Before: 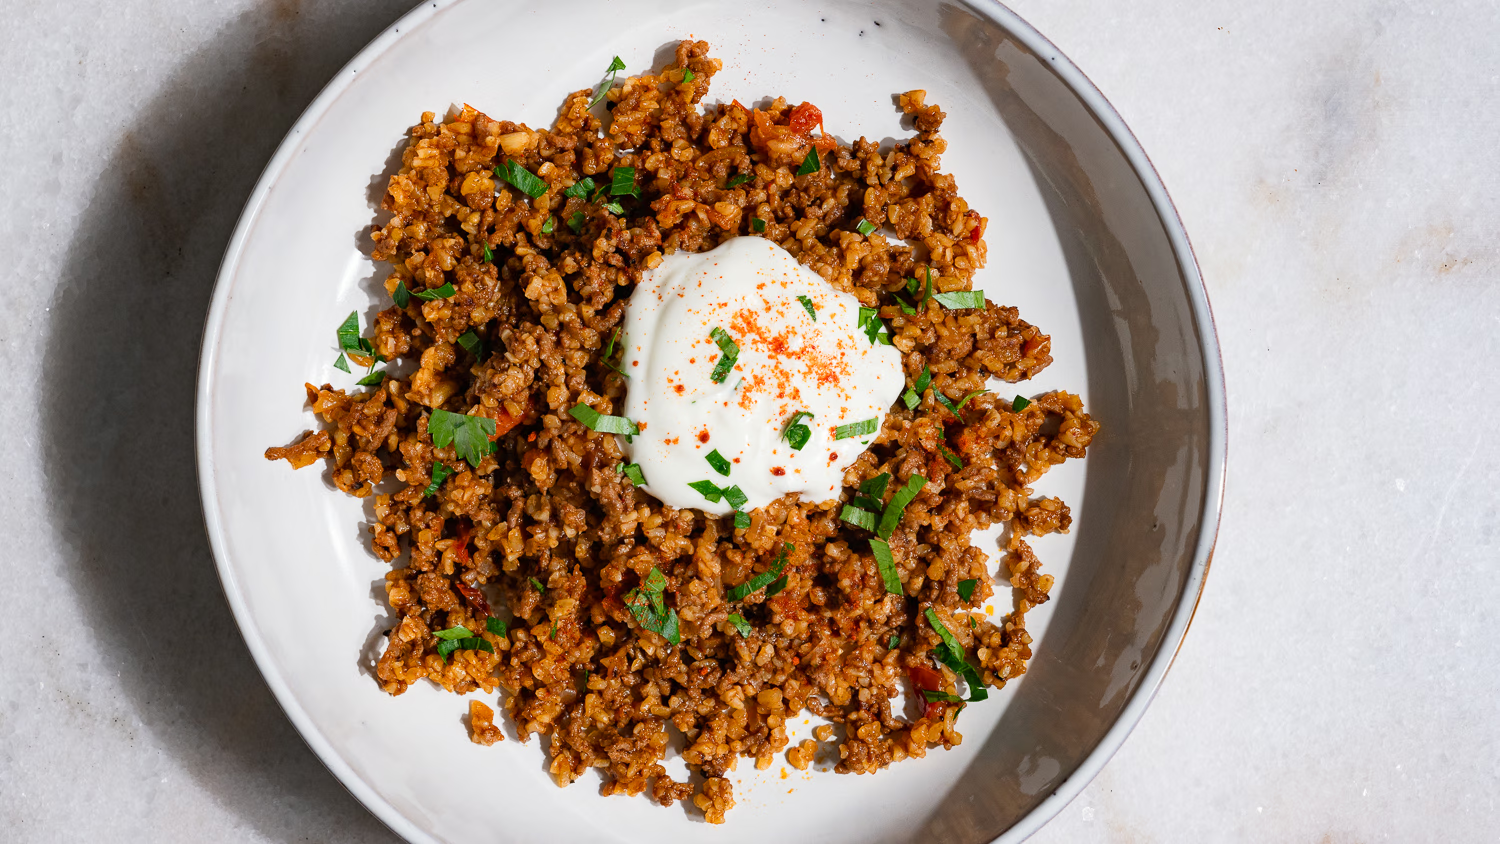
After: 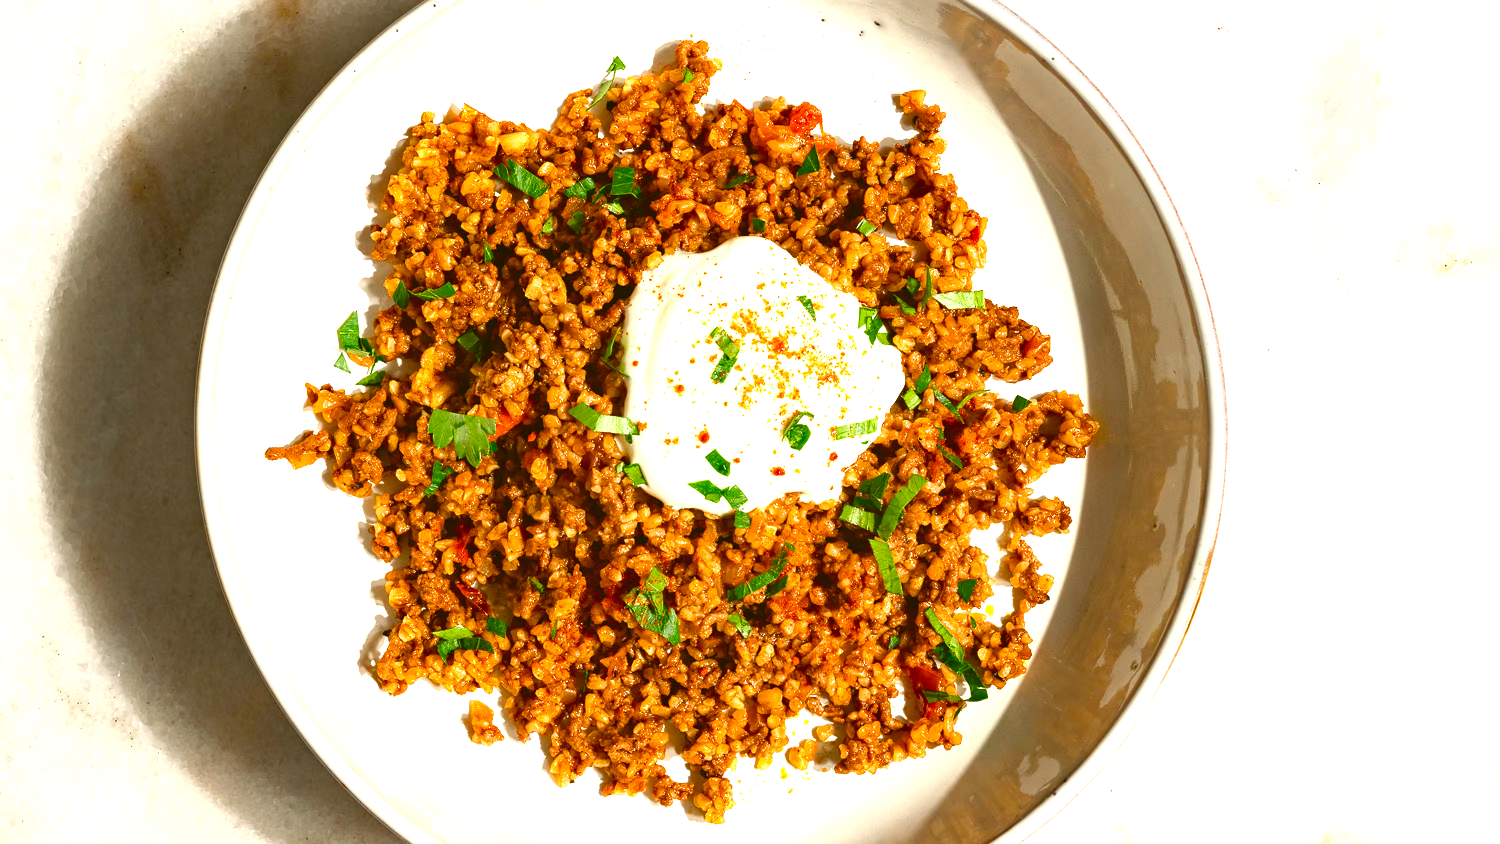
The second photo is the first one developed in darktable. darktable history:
color balance rgb: shadows lift › chroma 3%, shadows lift › hue 280.8°, power › hue 330°, highlights gain › chroma 3%, highlights gain › hue 75.6°, global offset › luminance 0.7%, perceptual saturation grading › global saturation 20%, perceptual saturation grading › highlights -25%, perceptual saturation grading › shadows 50%, global vibrance 20.33%
color correction: highlights a* -1.43, highlights b* 10.12, shadows a* 0.395, shadows b* 19.35
exposure: black level correction 0, exposure 1 EV, compensate highlight preservation false
